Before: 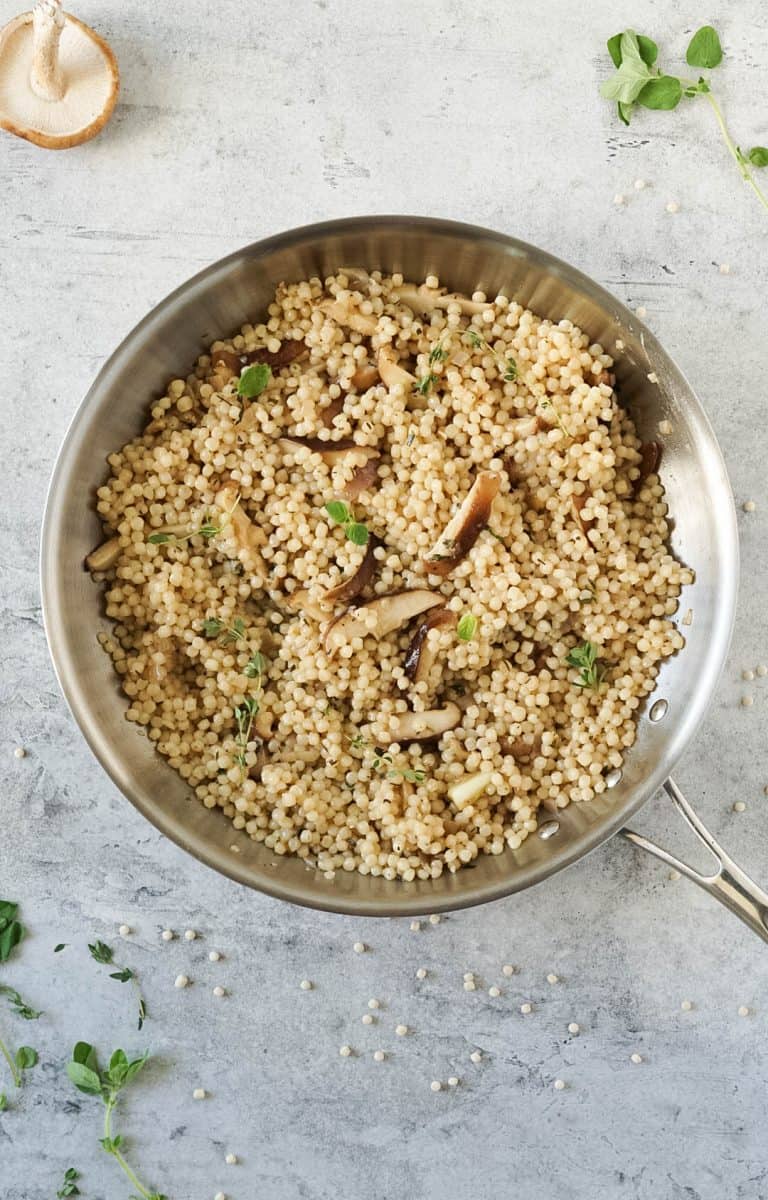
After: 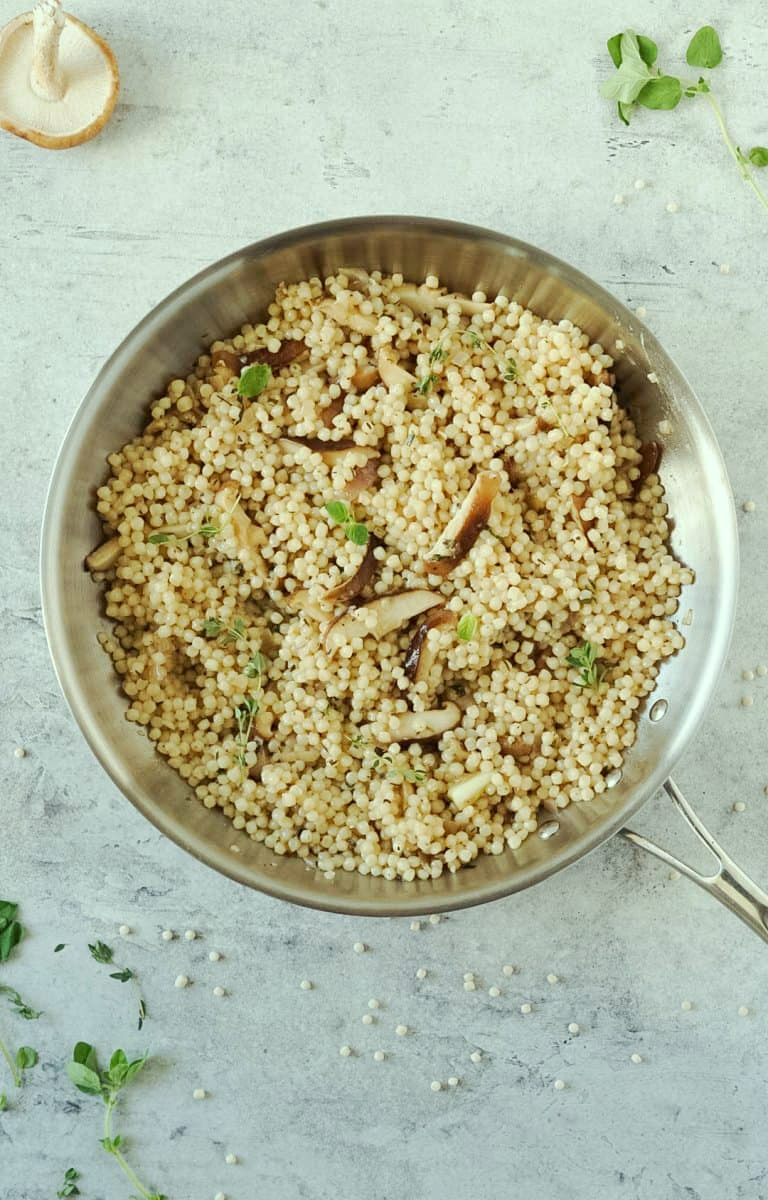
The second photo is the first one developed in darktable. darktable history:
exposure: compensate exposure bias true, compensate highlight preservation false
base curve: curves: ch0 [(0, 0) (0.262, 0.32) (0.722, 0.705) (1, 1)], preserve colors none
color correction: highlights a* -8.17, highlights b* 3.73
